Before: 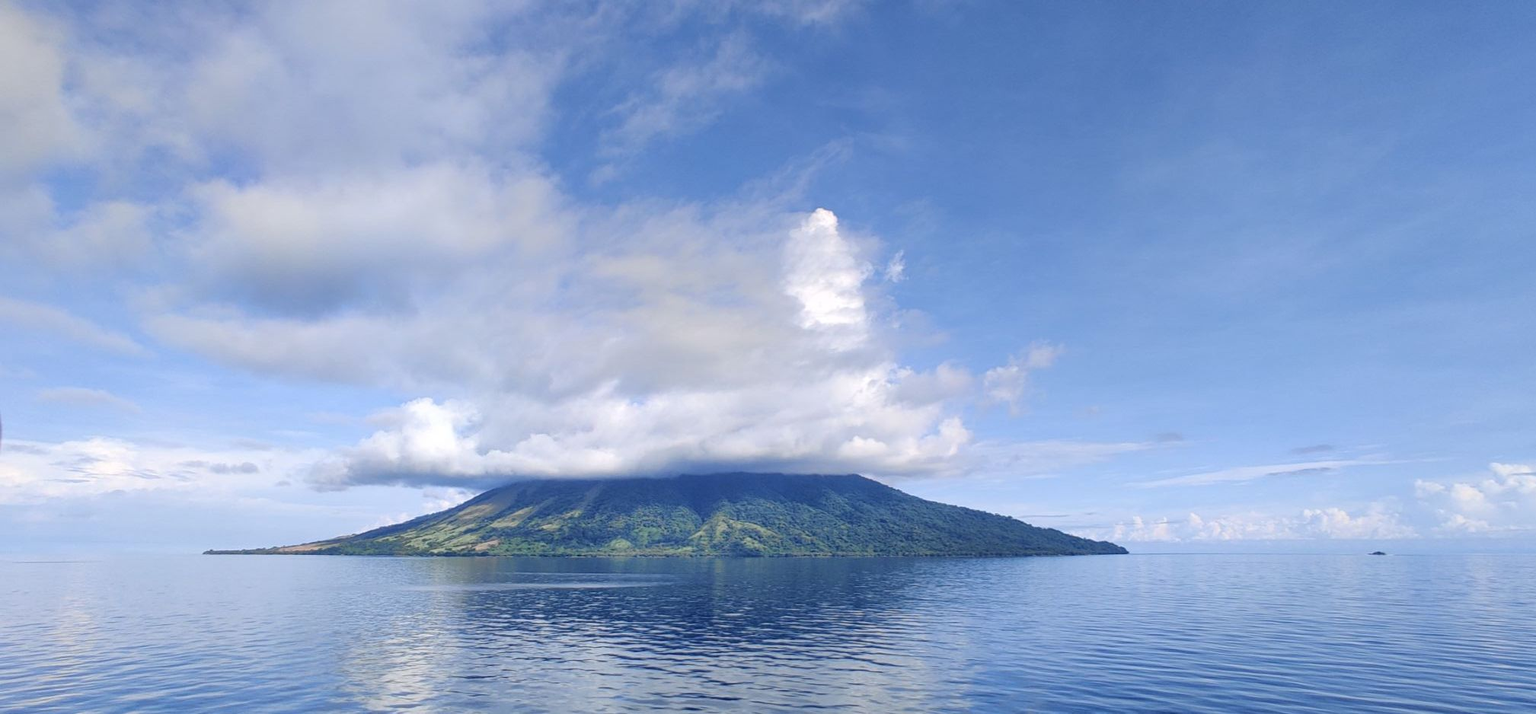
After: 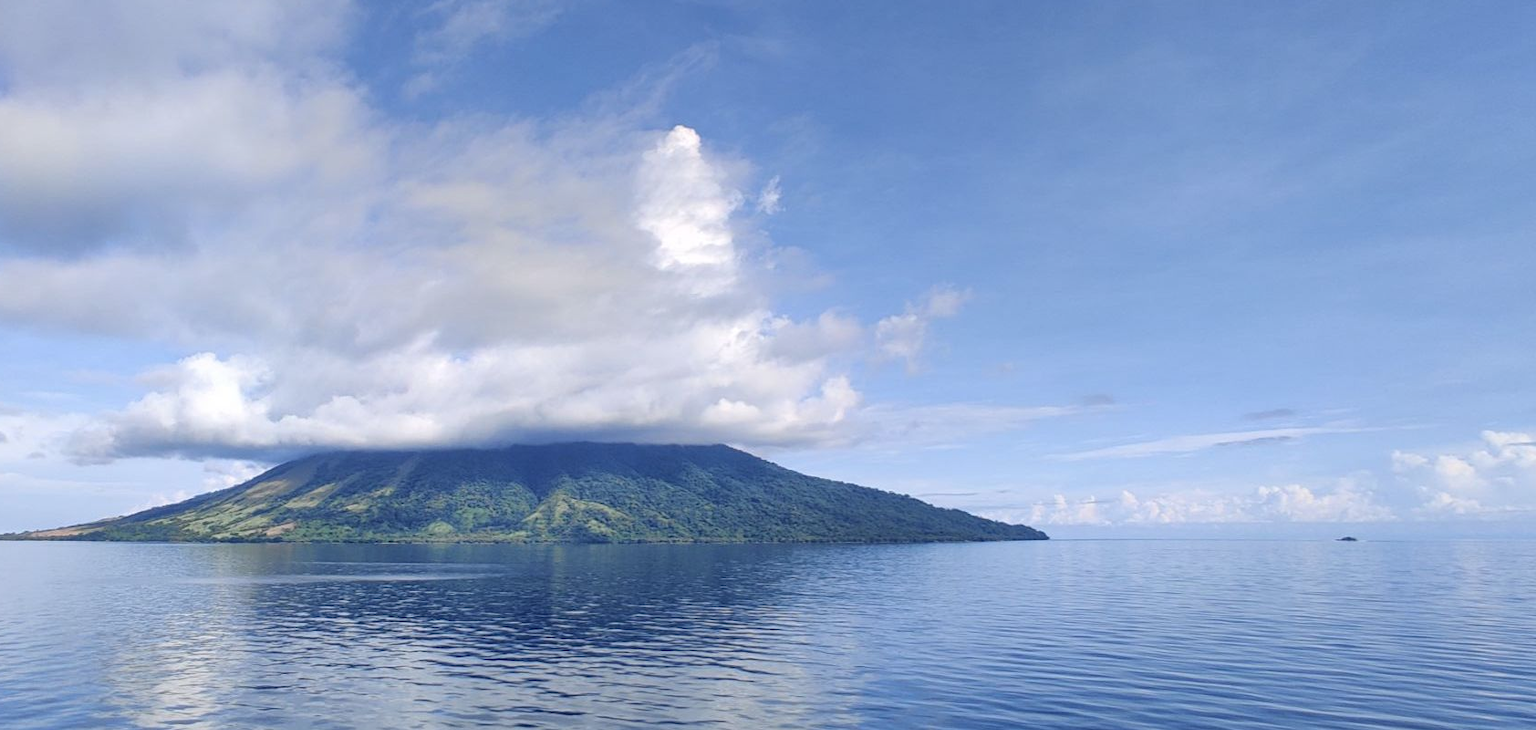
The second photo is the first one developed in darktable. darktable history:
contrast brightness saturation: saturation -0.052
crop: left 16.468%, top 14.543%
